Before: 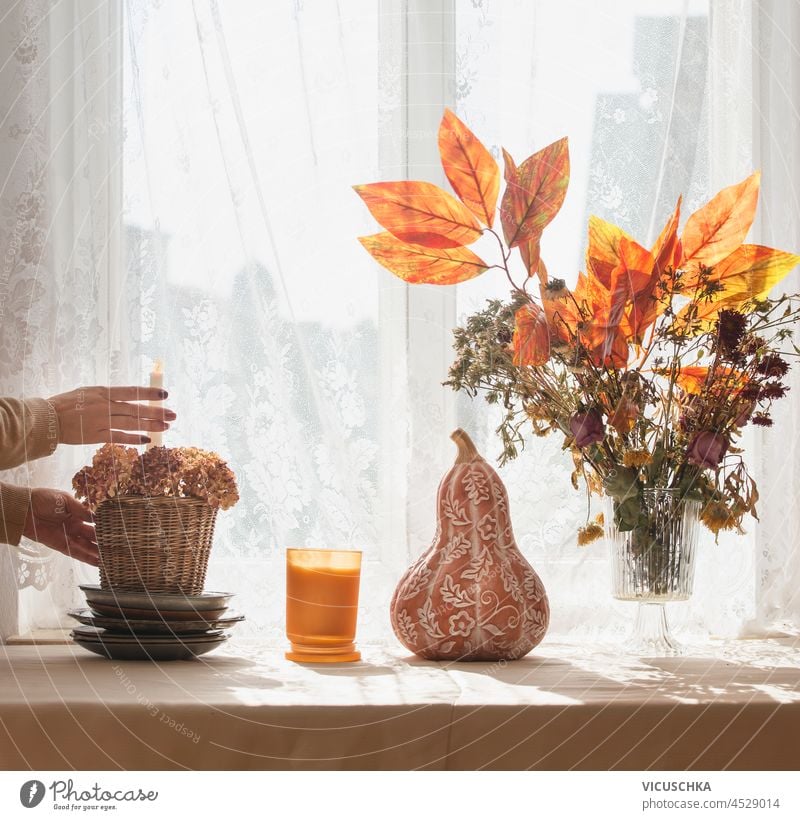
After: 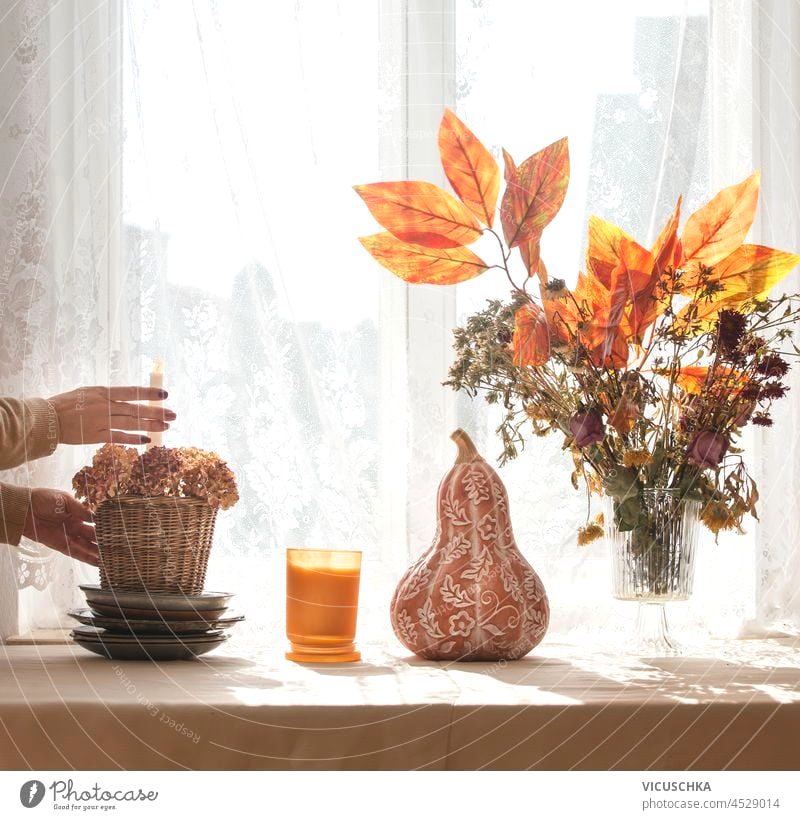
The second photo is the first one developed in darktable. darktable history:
exposure: exposure 0.21 EV, compensate exposure bias true, compensate highlight preservation false
